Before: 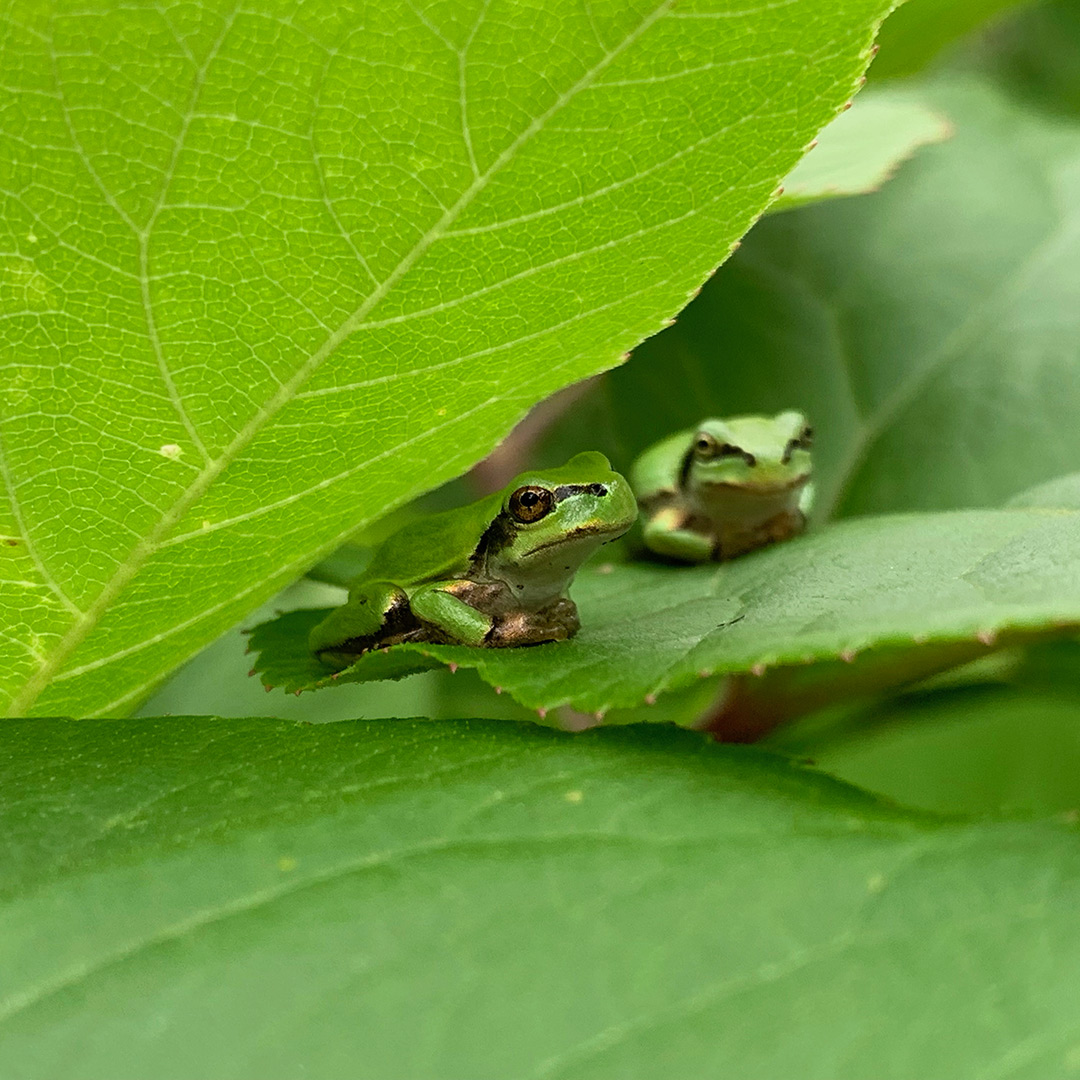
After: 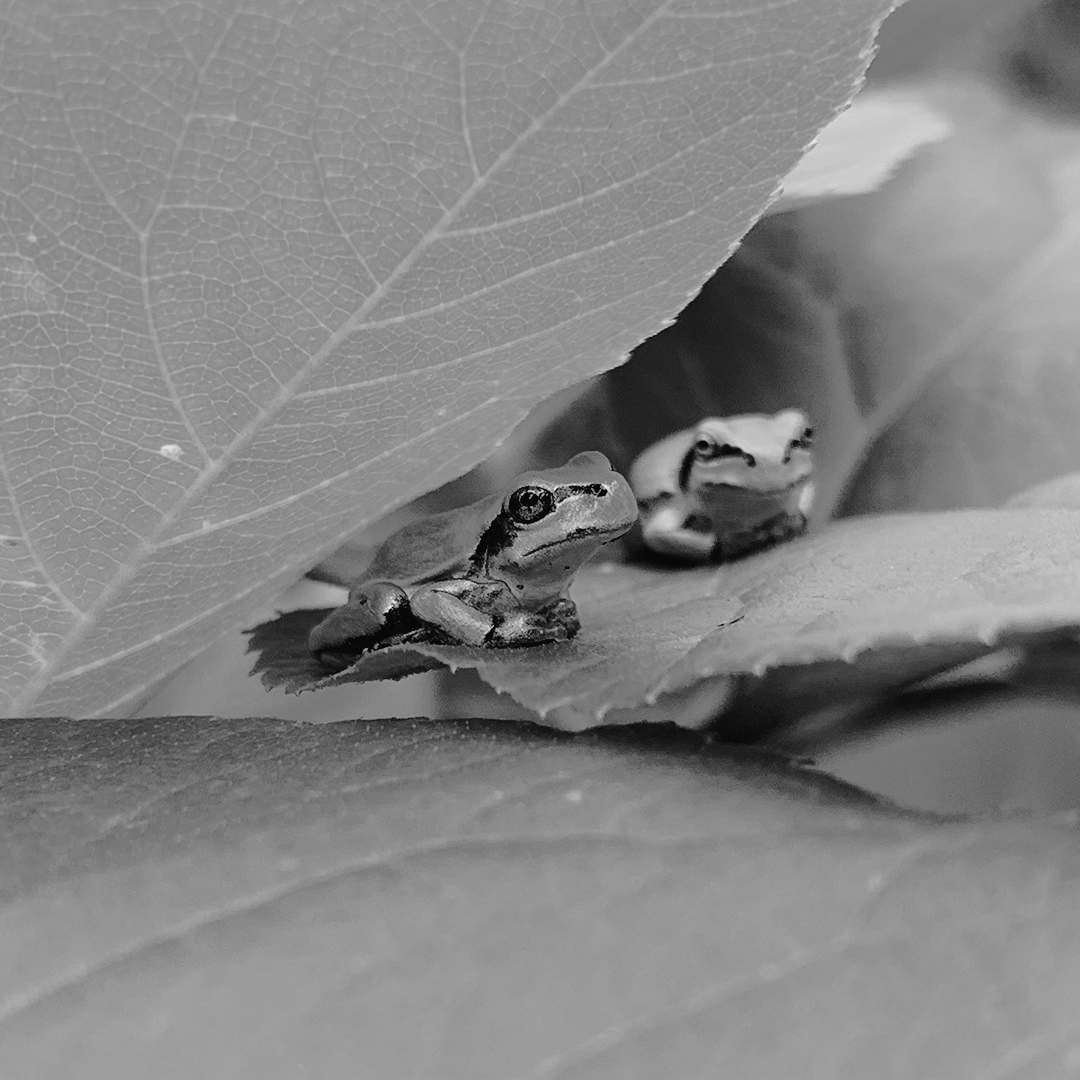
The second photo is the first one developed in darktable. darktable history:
tone curve: curves: ch0 [(0, 0) (0.003, 0.019) (0.011, 0.019) (0.025, 0.023) (0.044, 0.032) (0.069, 0.046) (0.1, 0.073) (0.136, 0.129) (0.177, 0.207) (0.224, 0.295) (0.277, 0.394) (0.335, 0.48) (0.399, 0.524) (0.468, 0.575) (0.543, 0.628) (0.623, 0.684) (0.709, 0.739) (0.801, 0.808) (0.898, 0.9) (1, 1)], preserve colors none
color look up table: target L [84.2, 86.34, 65.49, 72.21, 66.62, 43.19, 51.22, 44, 53.98, 30.59, 34.03, 18.47, 200.09, 94.1, 72.21, 79.52, 66.24, 71.1, 59.41, 57.48, 68.49, 63.98, 57.48, 40.73, 27.31, 6.319, 92.7, 82.76, 74.42, 69.24, 75.15, 75.15, 70.73, 60.94, 66.24, 62.08, 51.22, 52.8, 44.82, 21.47, 21.24, 8.248, 80.24, 67.74, 66.24, 50.43, 54.76, 29.07, 4.68], target a [0, 0, 0, -0.002, 0, -0.001 ×4, 0, -0.001, 0.001, 0, 0, -0.002, 0, -0.001, 0, -0.002, 0, -0.001, -0.002, 0, -0.001, 0.001, 0, 0, 0, -0.001, -0.002, -0.001 ×5, 0, -0.001, -0.002, -0.001, 0.001, 0.001, 0, 0, -0.001 ×4, 0.001, 0], target b [0, 0, 0.002, 0.02, 0.001, 0.018, 0.018, 0.003, 0.01, -0.003, 0.004, -0.003, 0, 0, 0.02, 0, 0.019, 0, 0.019, 0.002, 0.001, 0.019, 0.002, 0.004, -0.003, -0.001, 0, 0, 0.001, 0.02, 0.019, 0.019, 0.019, 0.002, 0.019, 0.001, 0.018, 0.019, 0.018, -0.003, -0.003, -0.001, 0, 0.019, 0.019, 0.003, 0.002, -0.003, 0.002], num patches 49
